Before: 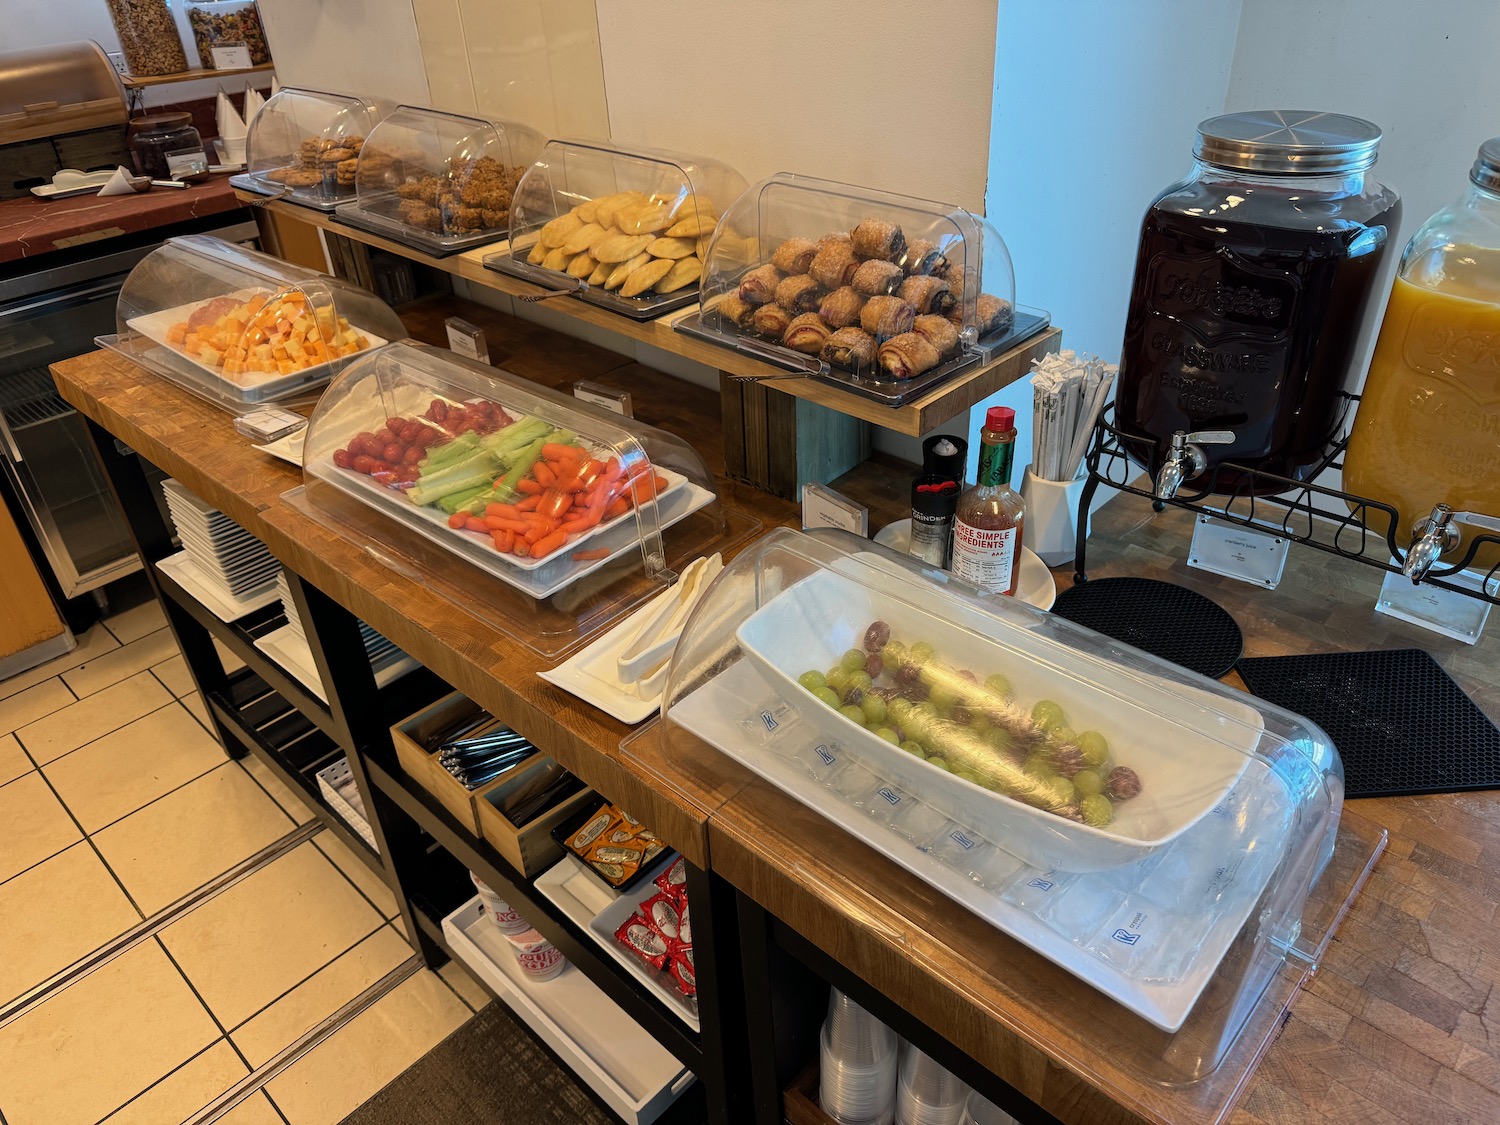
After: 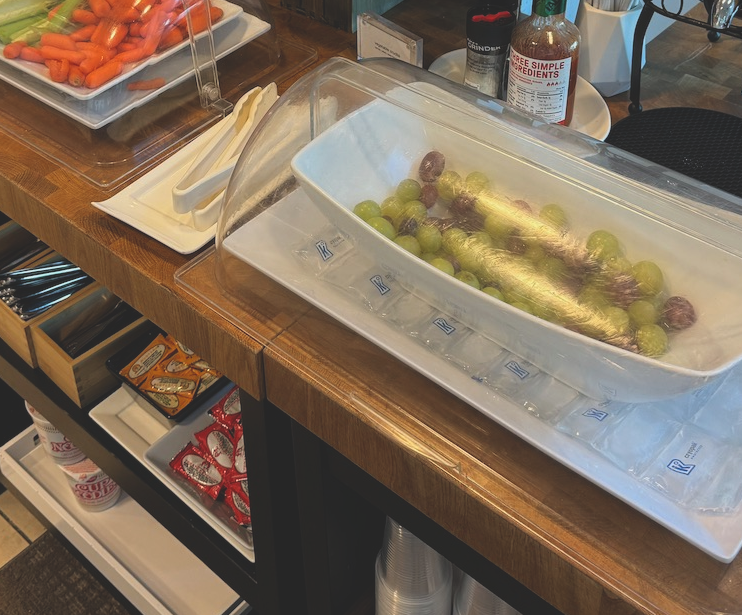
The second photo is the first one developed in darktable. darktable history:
crop: left 29.672%, top 41.786%, right 20.851%, bottom 3.487%
exposure: black level correction -0.025, exposure -0.117 EV, compensate highlight preservation false
